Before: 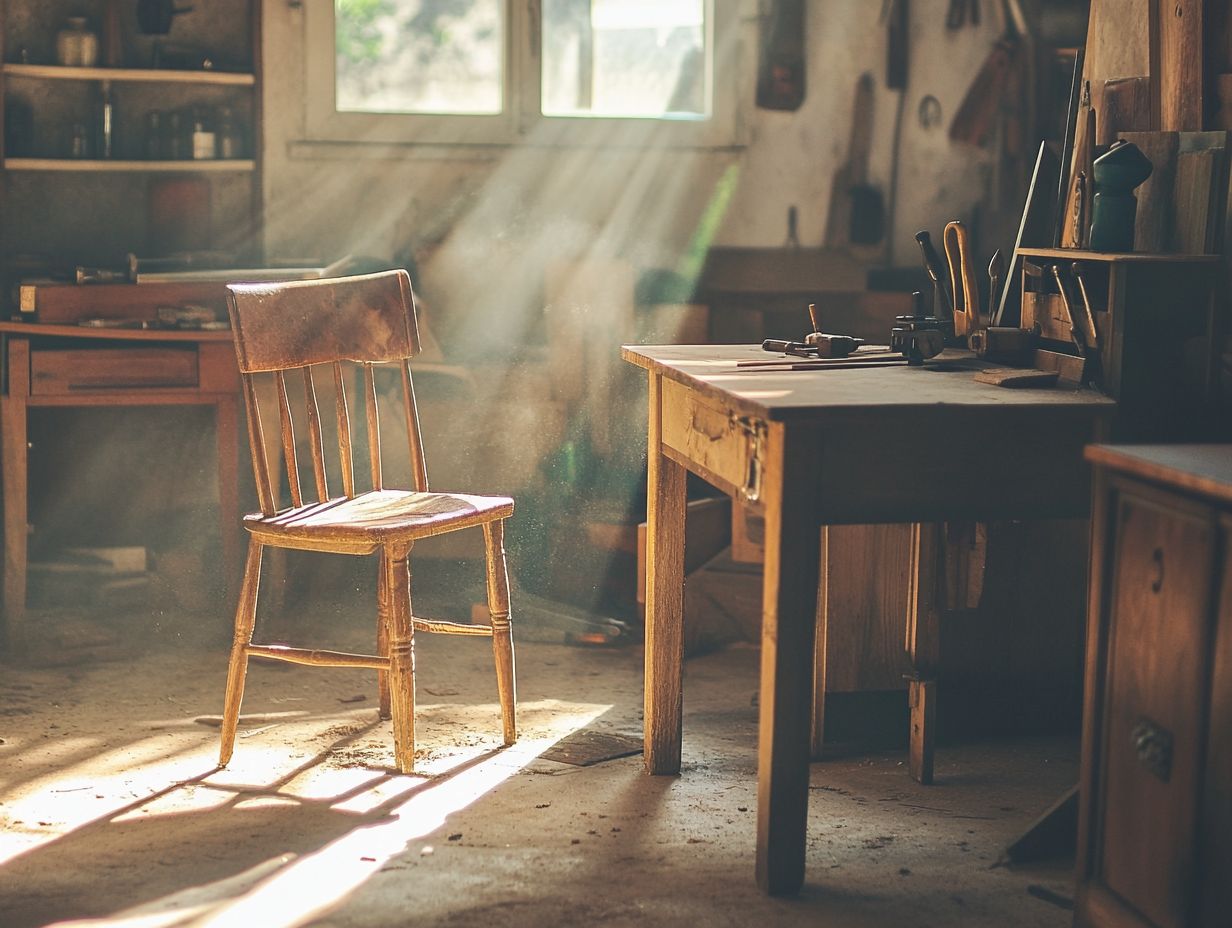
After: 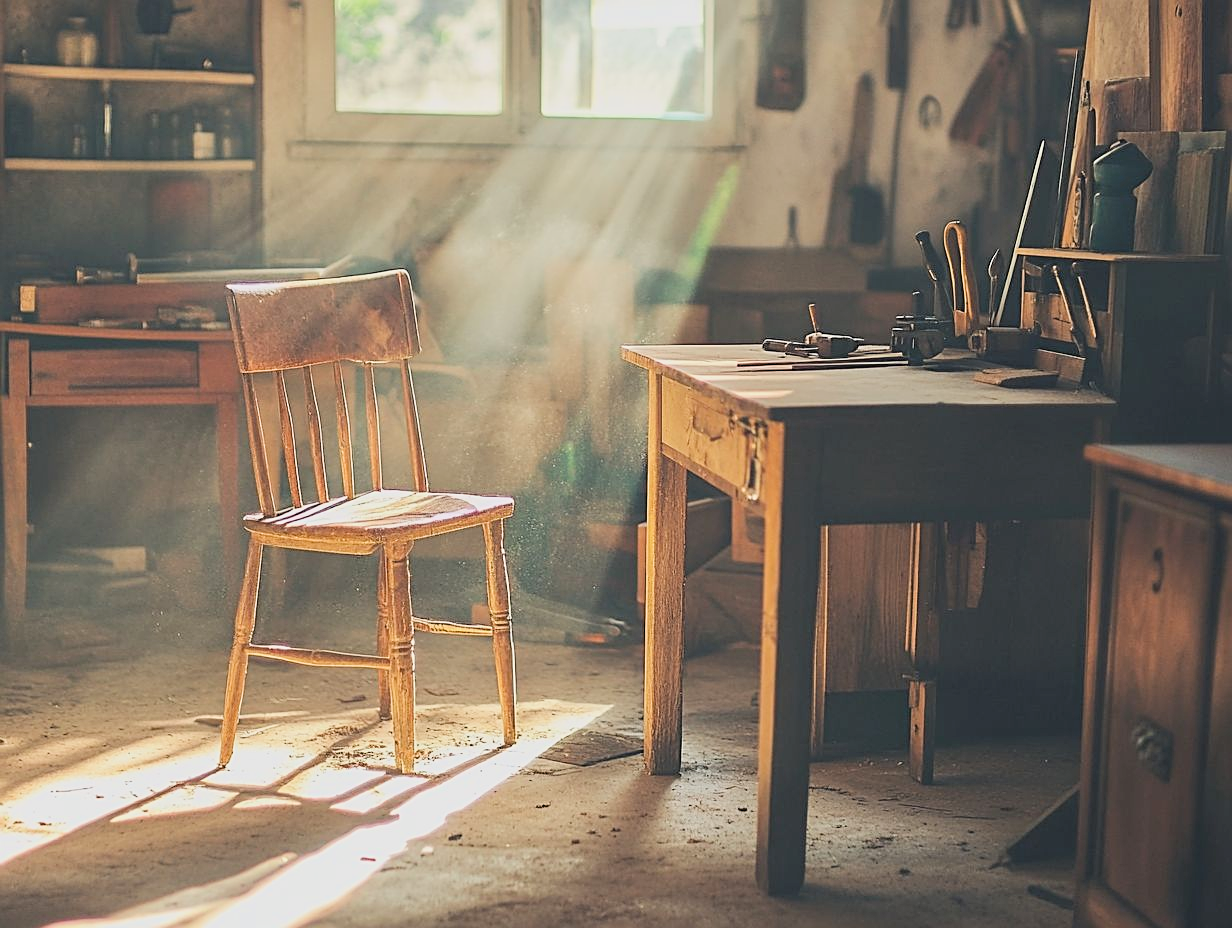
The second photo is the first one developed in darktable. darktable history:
color correction: saturation 0.99
sharpen: on, module defaults
exposure: exposure 0.496 EV, compensate highlight preservation false
filmic rgb: black relative exposure -7.82 EV, white relative exposure 4.29 EV, hardness 3.86, color science v6 (2022)
